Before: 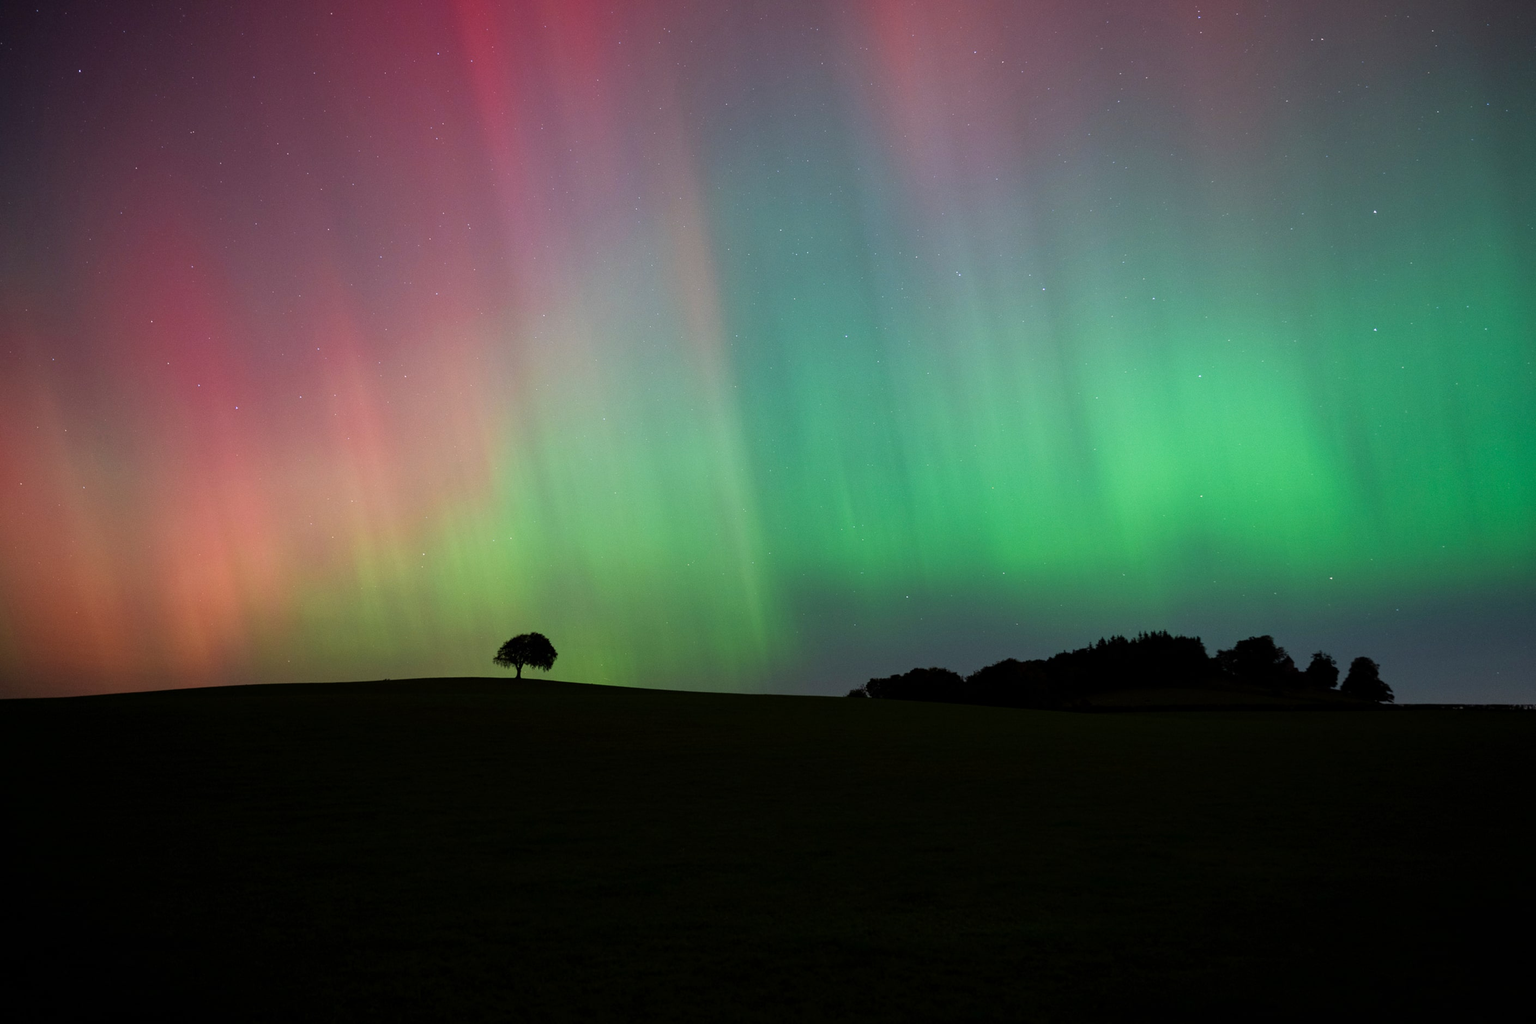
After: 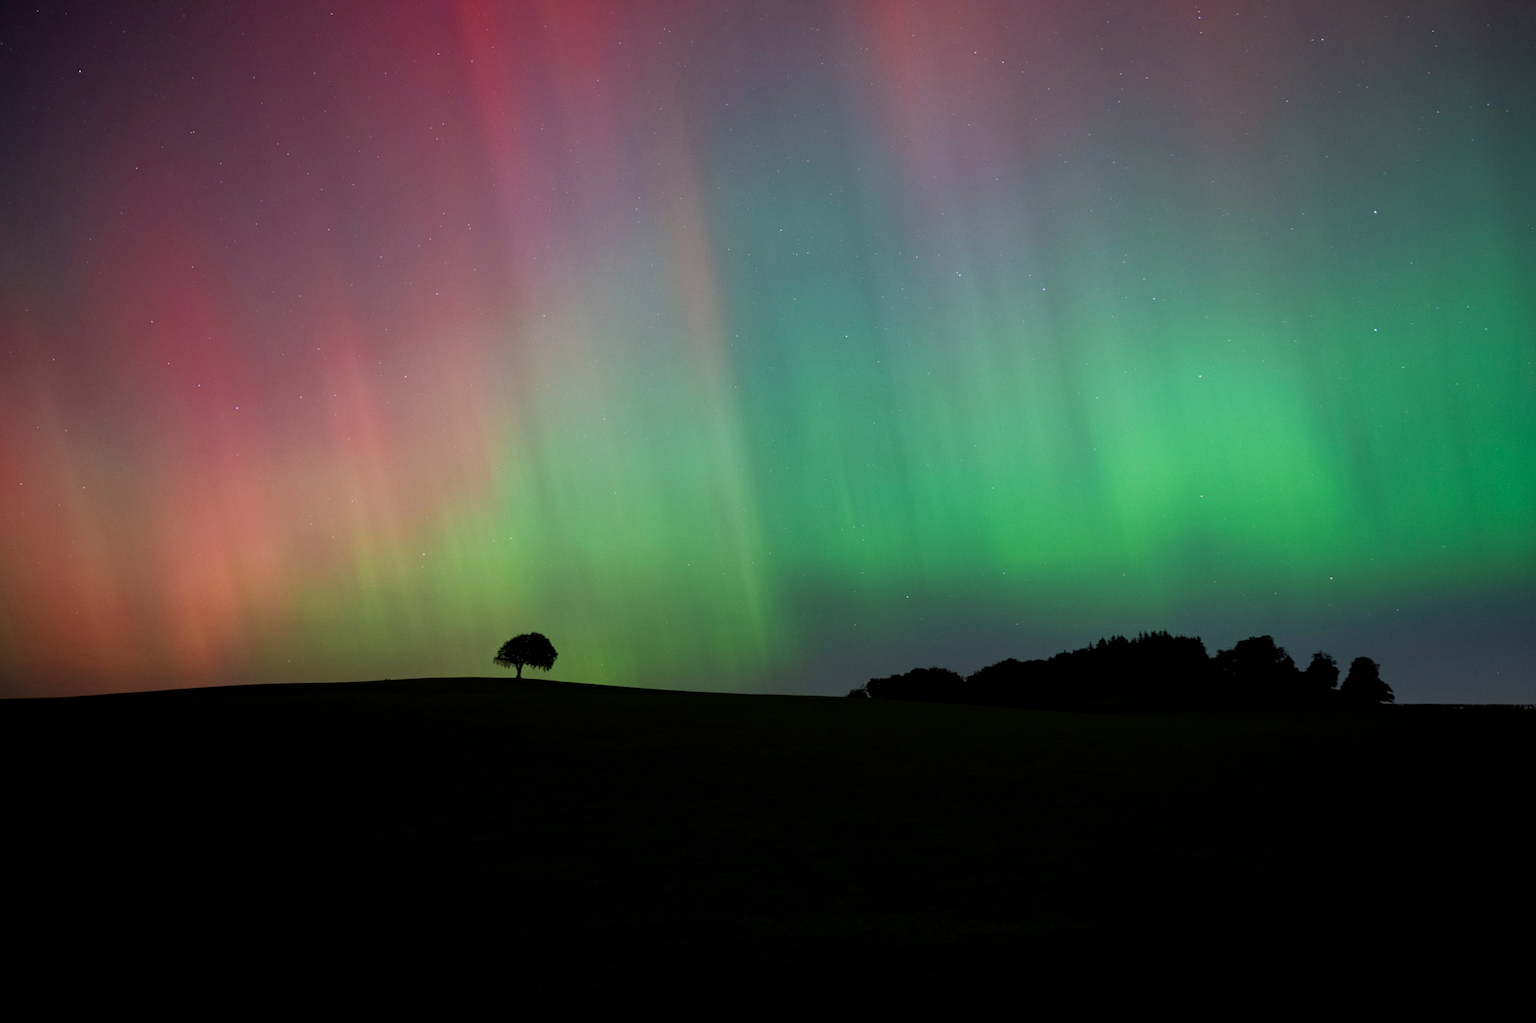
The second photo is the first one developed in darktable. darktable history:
exposure: black level correction 0.001, exposure -0.204 EV, compensate highlight preservation false
